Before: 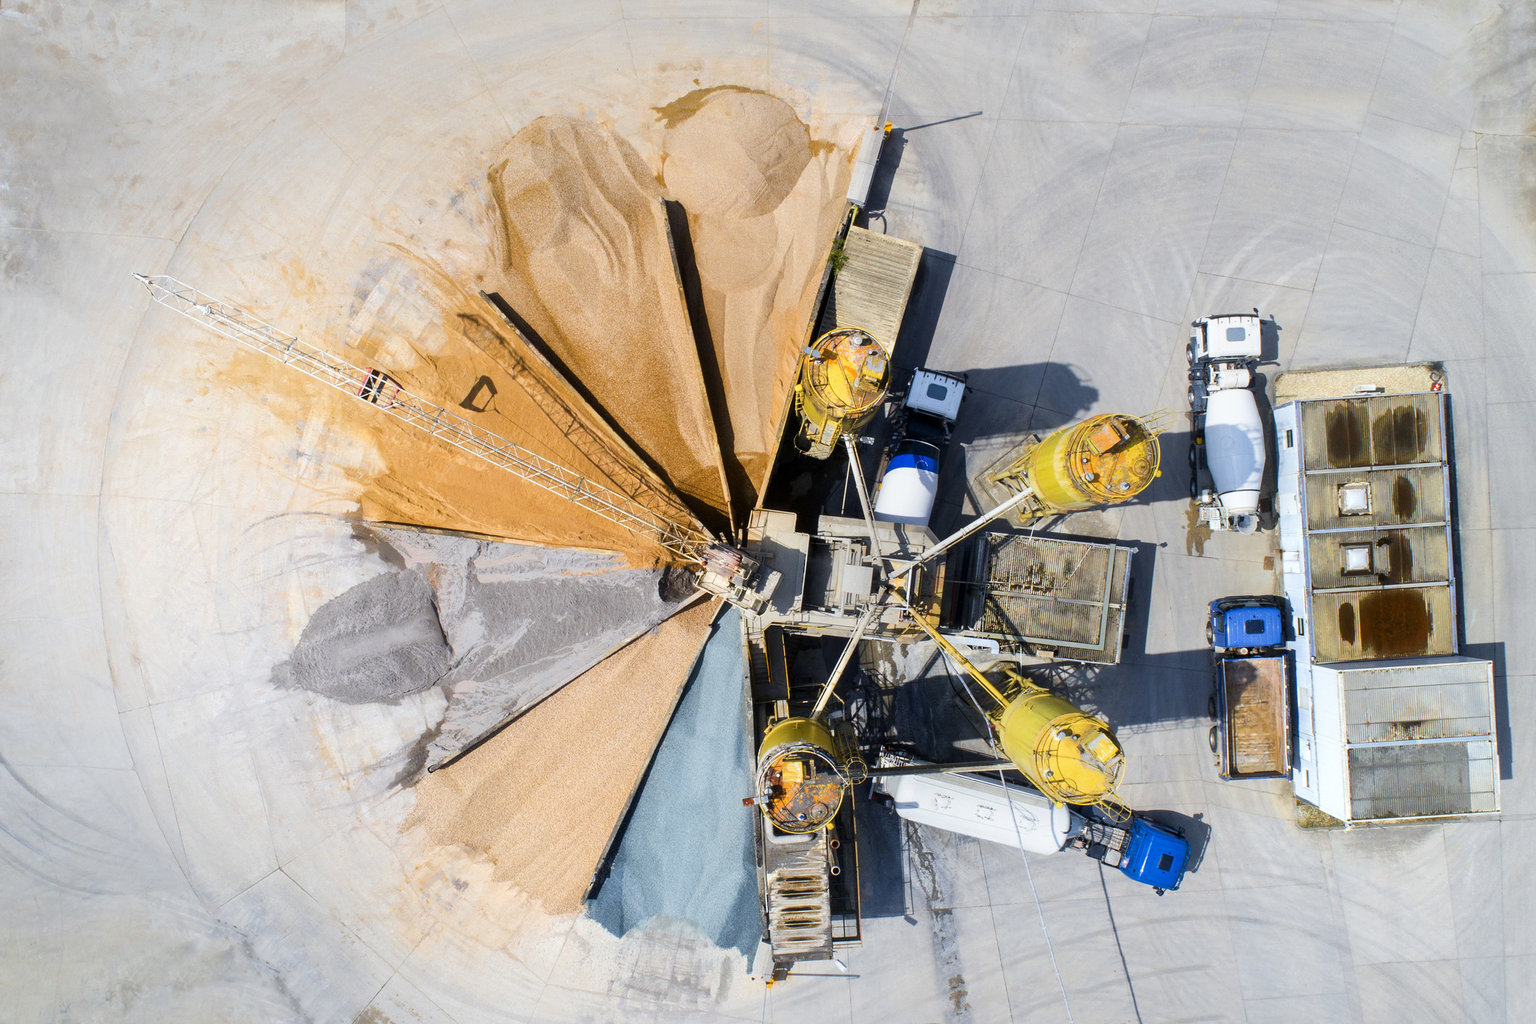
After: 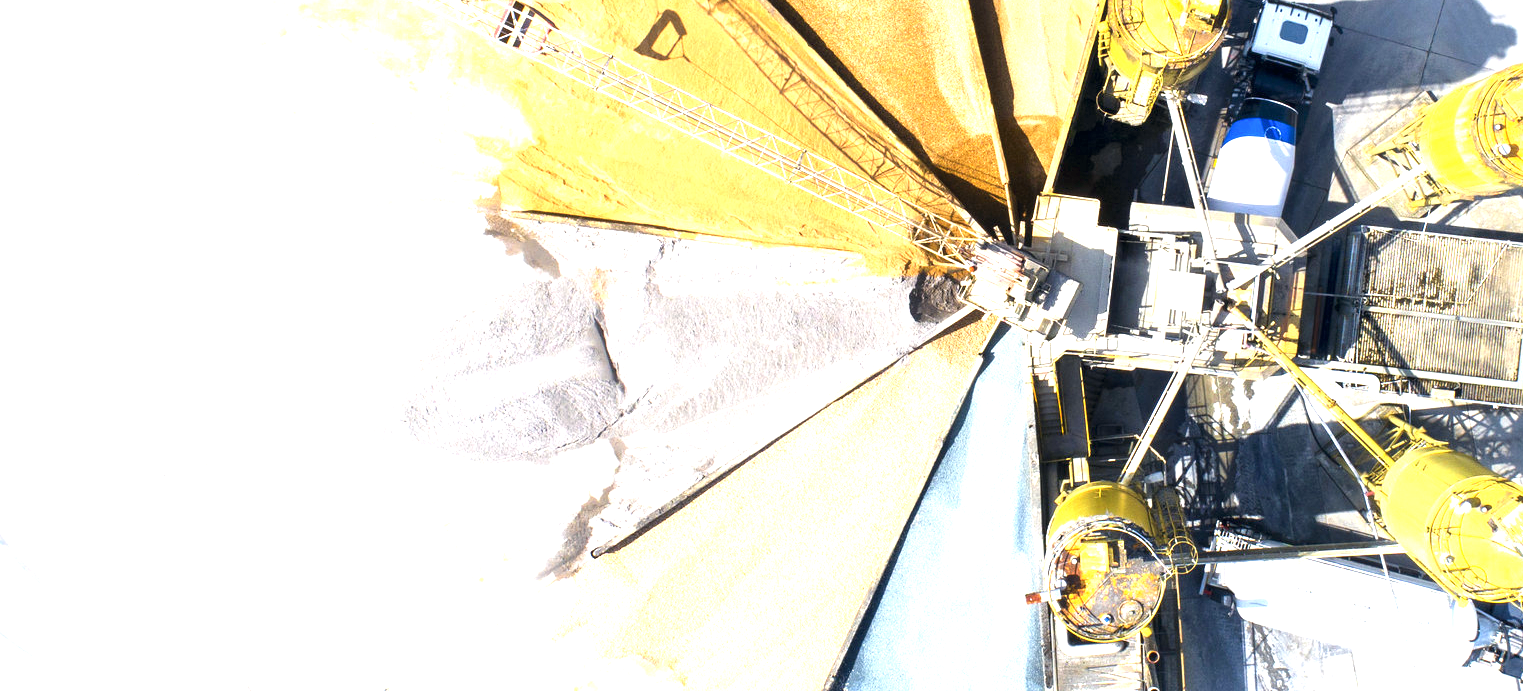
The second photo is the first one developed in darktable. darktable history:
crop: top 36.019%, right 28.166%, bottom 15.082%
exposure: black level correction 0, exposure 1.5 EV, compensate exposure bias true, compensate highlight preservation false
contrast brightness saturation: saturation -0.039
color correction: highlights a* 0.313, highlights b* 2.69, shadows a* -1.4, shadows b* -4.43
